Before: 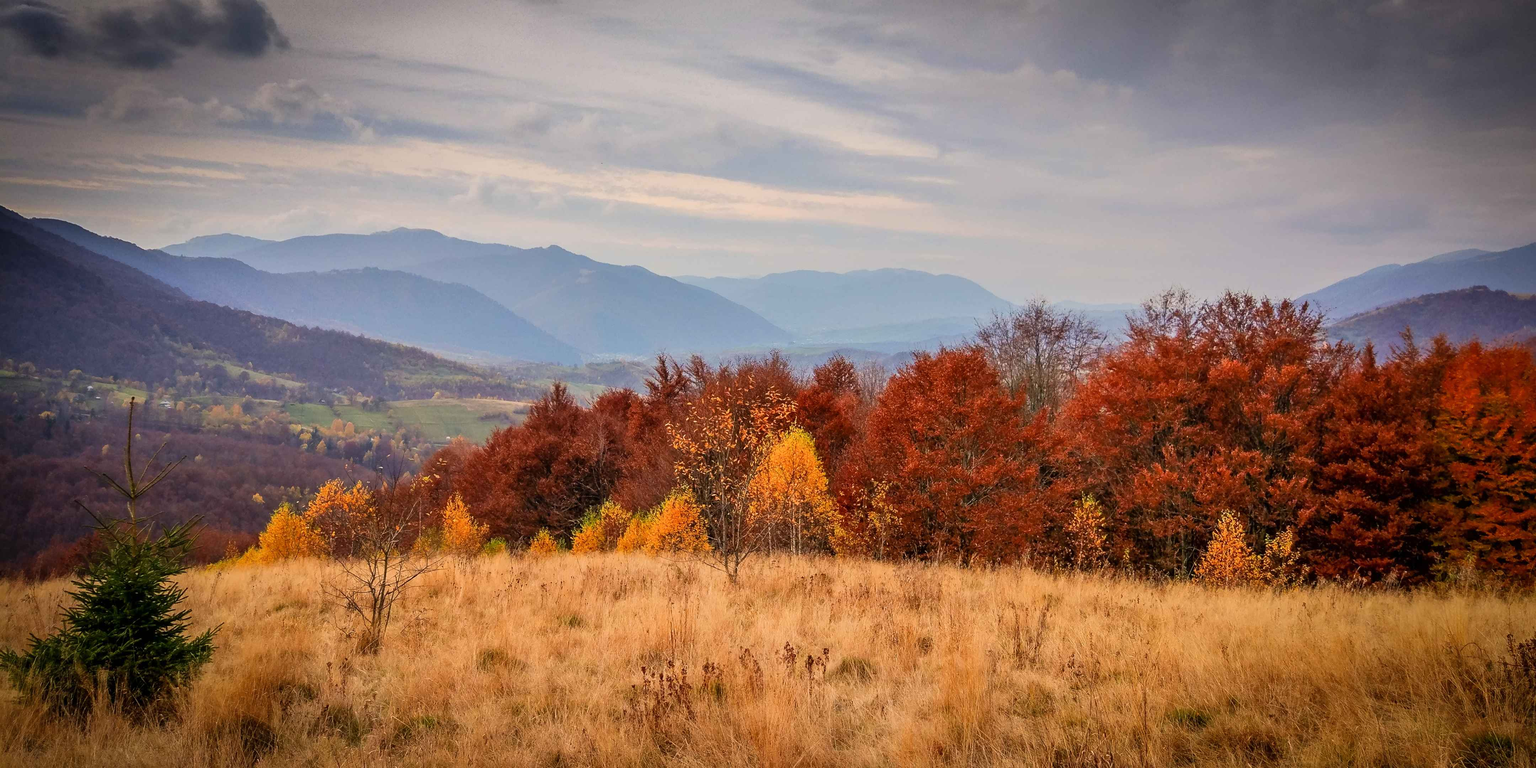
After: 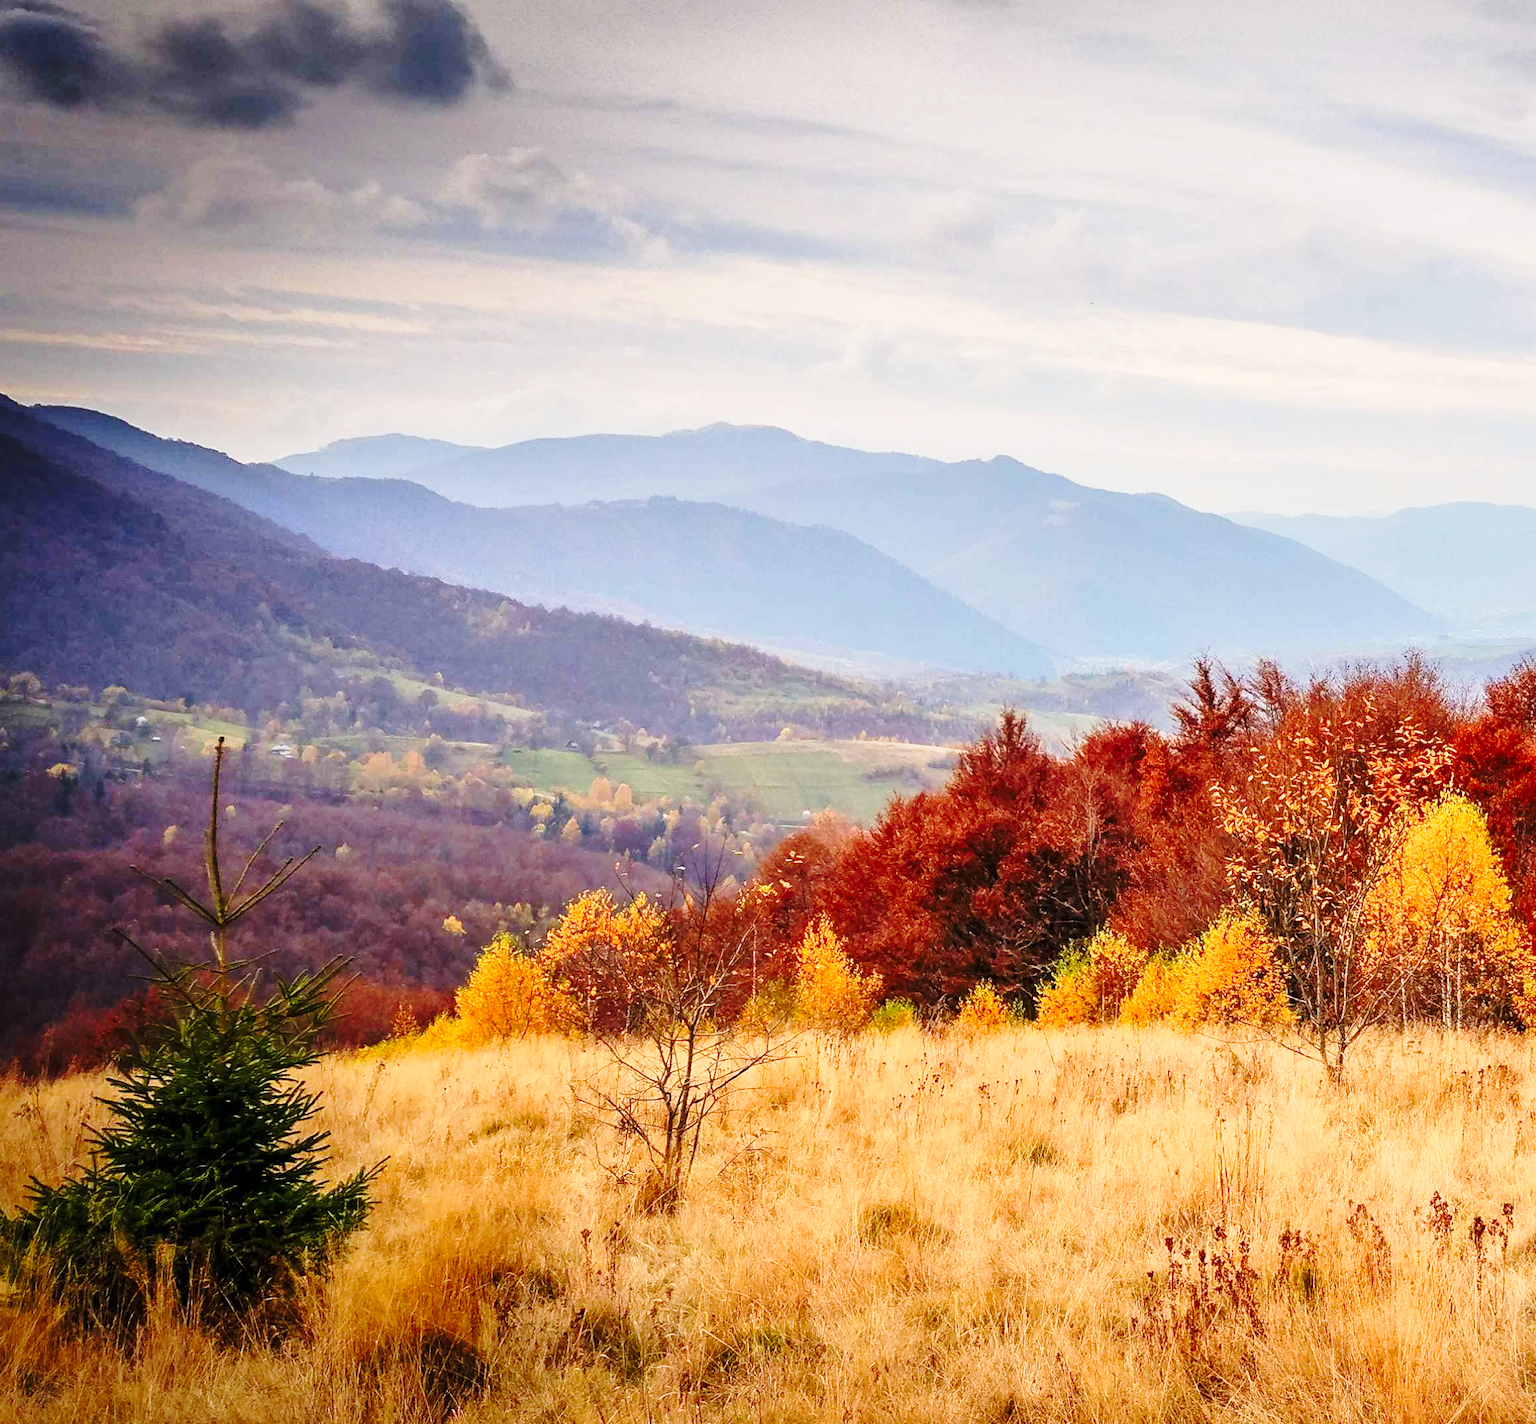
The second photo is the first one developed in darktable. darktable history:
base curve: curves: ch0 [(0, 0) (0.032, 0.037) (0.105, 0.228) (0.435, 0.76) (0.856, 0.983) (1, 1)], exposure shift 0.01, preserve colors none
crop: left 0.911%, right 45.214%, bottom 0.088%
